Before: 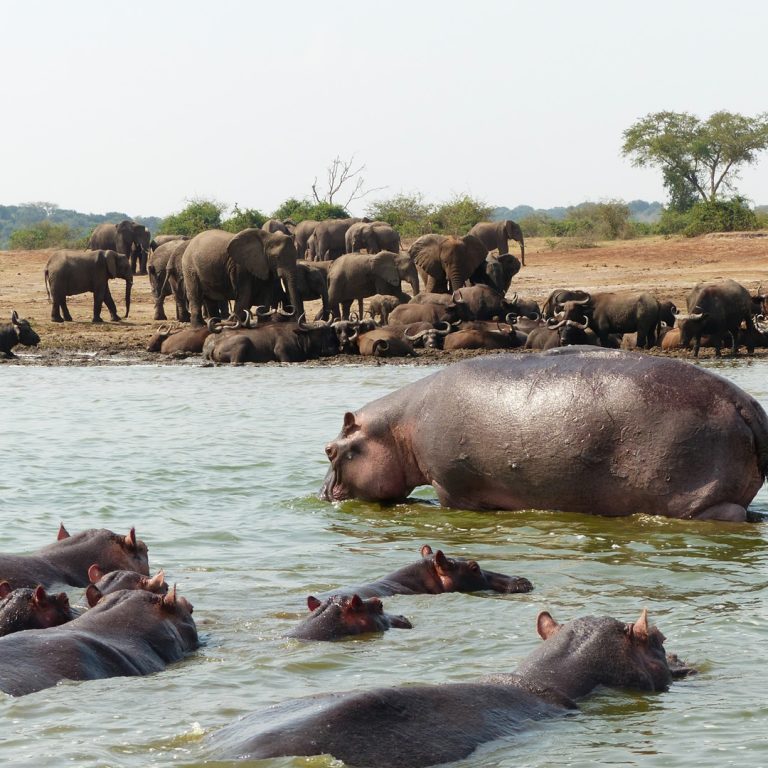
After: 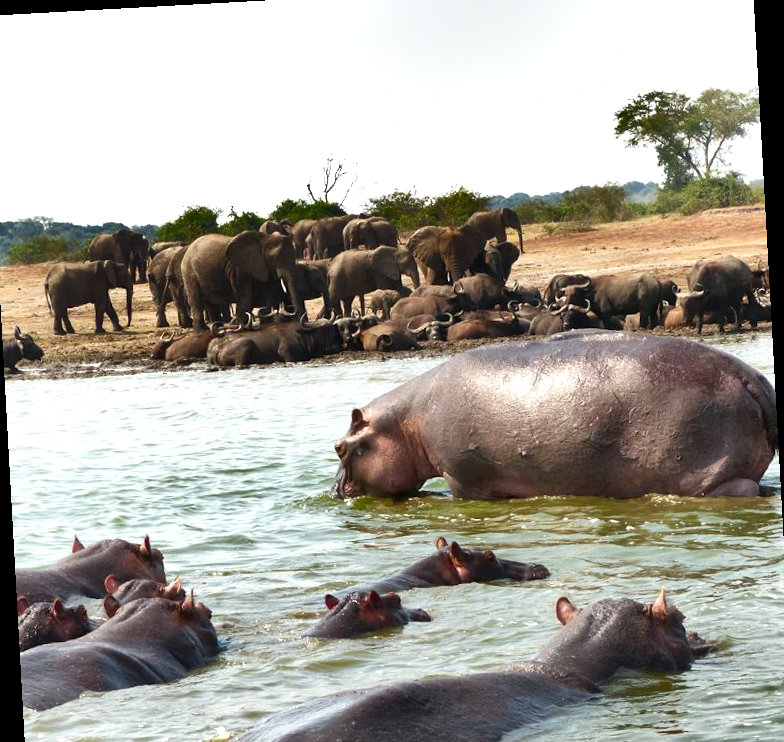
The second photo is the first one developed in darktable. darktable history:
exposure: exposure 0.6 EV, compensate highlight preservation false
crop: left 1.964%, top 3.251%, right 1.122%, bottom 4.933%
shadows and highlights: shadows 20.91, highlights -82.73, soften with gaussian
rotate and perspective: rotation -3.18°, automatic cropping off
